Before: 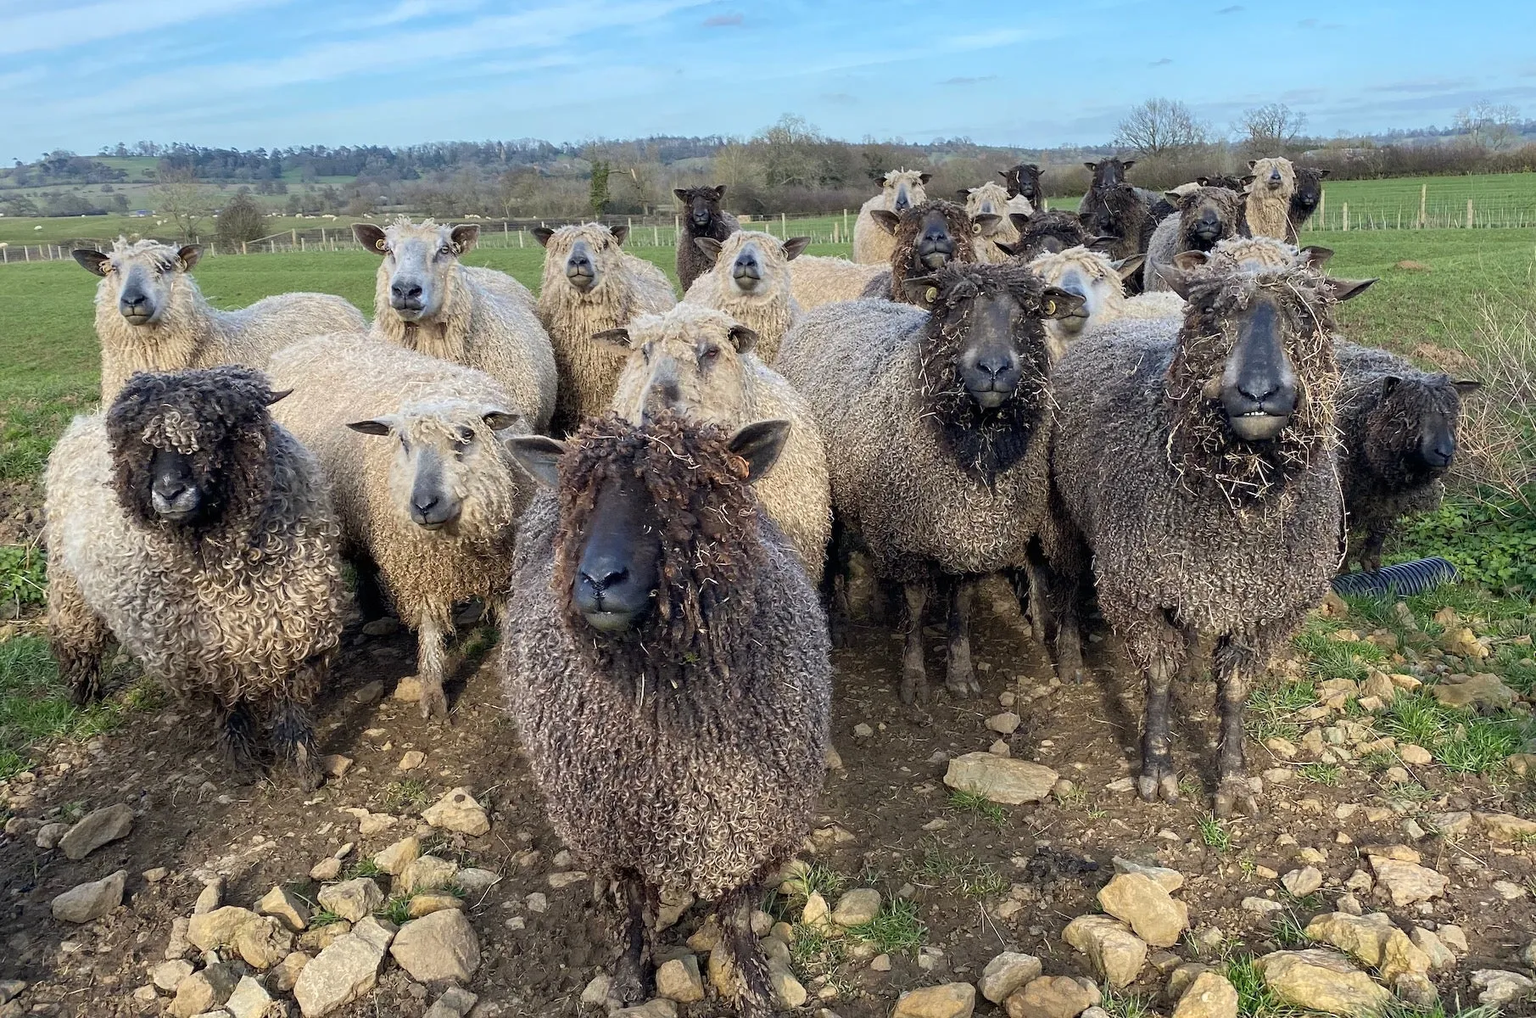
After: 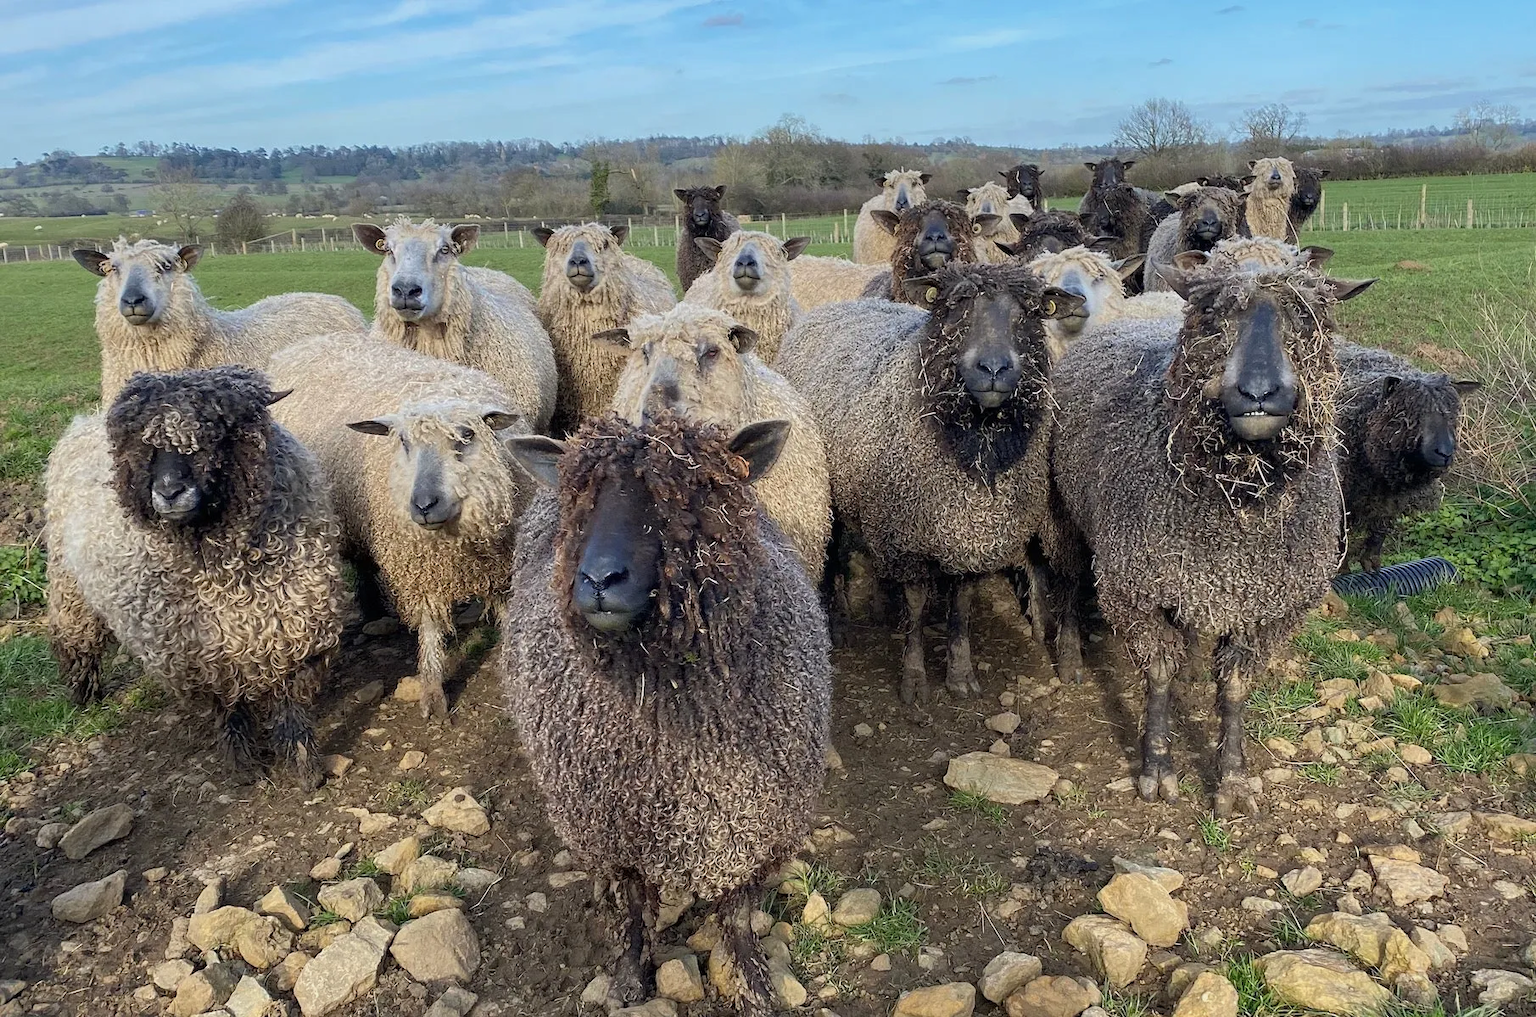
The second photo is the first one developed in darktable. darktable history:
shadows and highlights: shadows 25.97, white point adjustment -2.81, highlights -30.03
